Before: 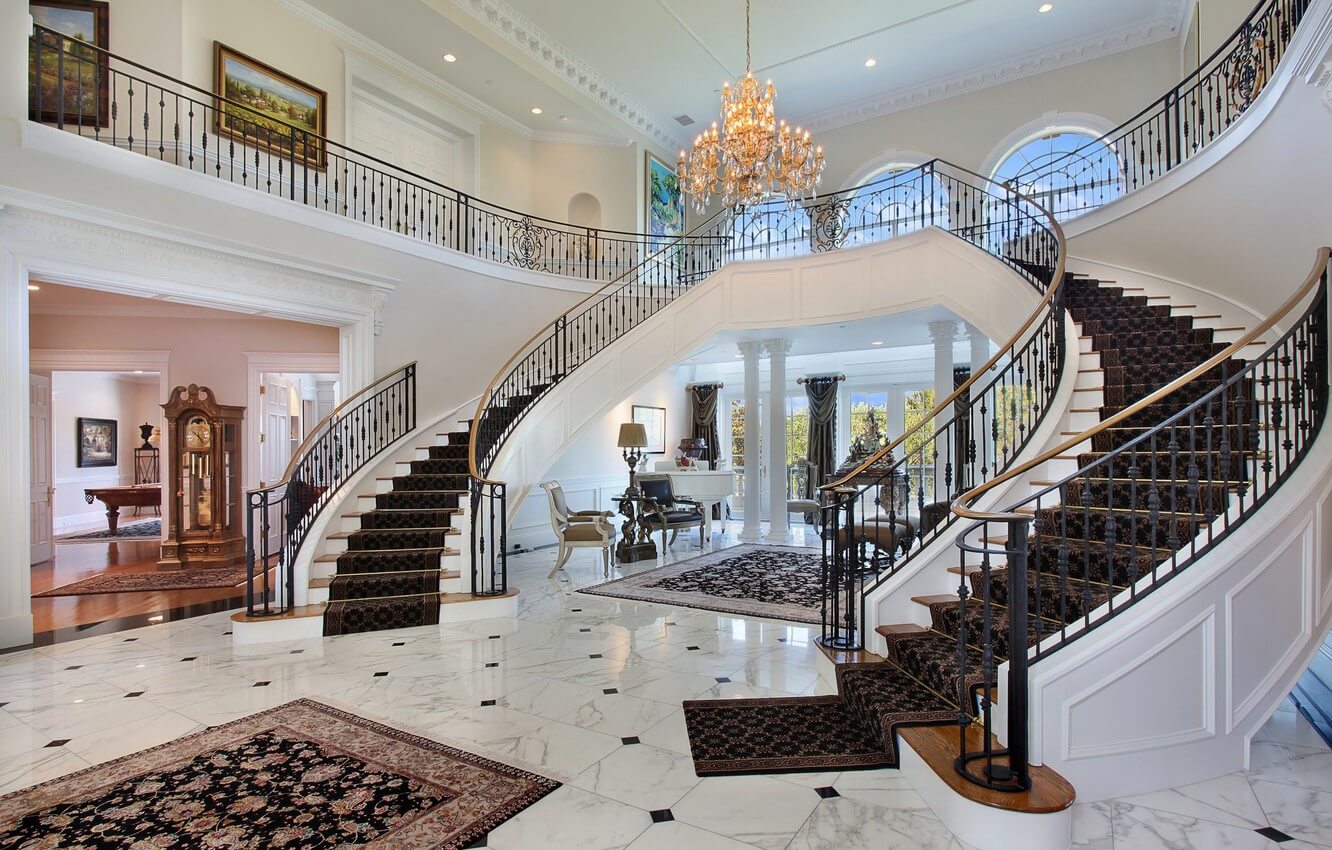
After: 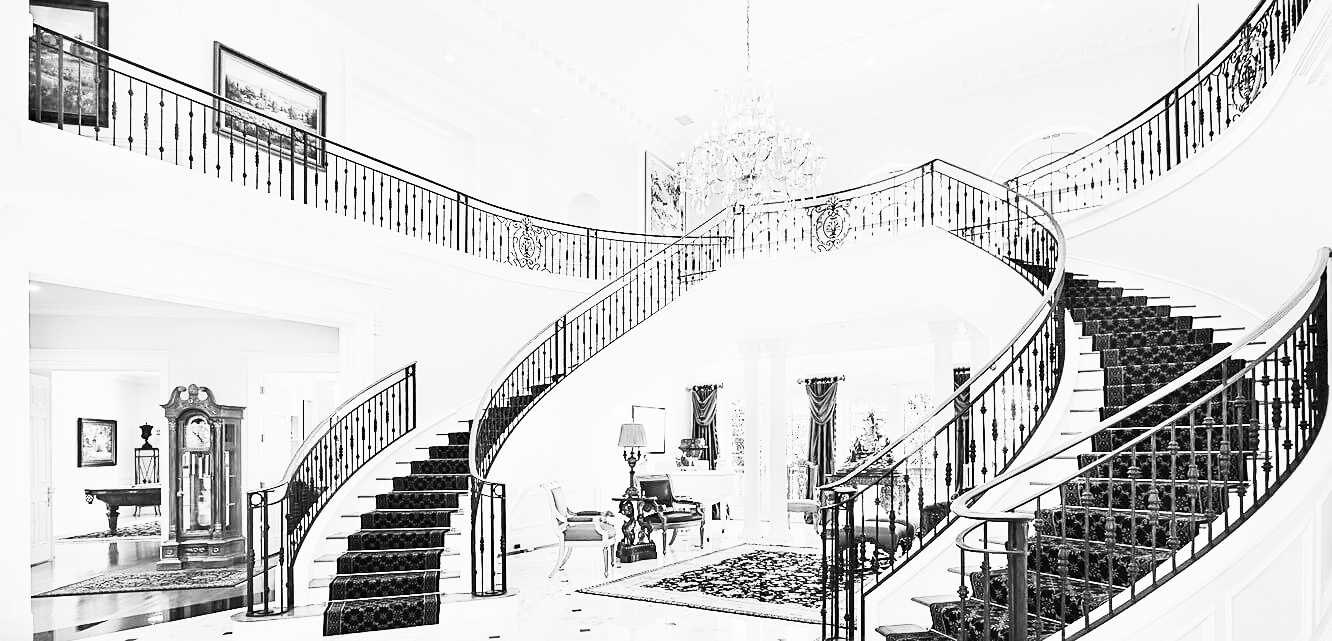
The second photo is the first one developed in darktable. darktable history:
crop: bottom 24.523%
exposure: black level correction 0, exposure 1.199 EV, compensate highlight preservation false
filmic rgb: black relative exposure -7.23 EV, white relative exposure 5.34 EV, threshold 3.04 EV, hardness 3.02, iterations of high-quality reconstruction 0, enable highlight reconstruction true
sharpen: on, module defaults
contrast brightness saturation: contrast 0.52, brightness 0.47, saturation -0.987
